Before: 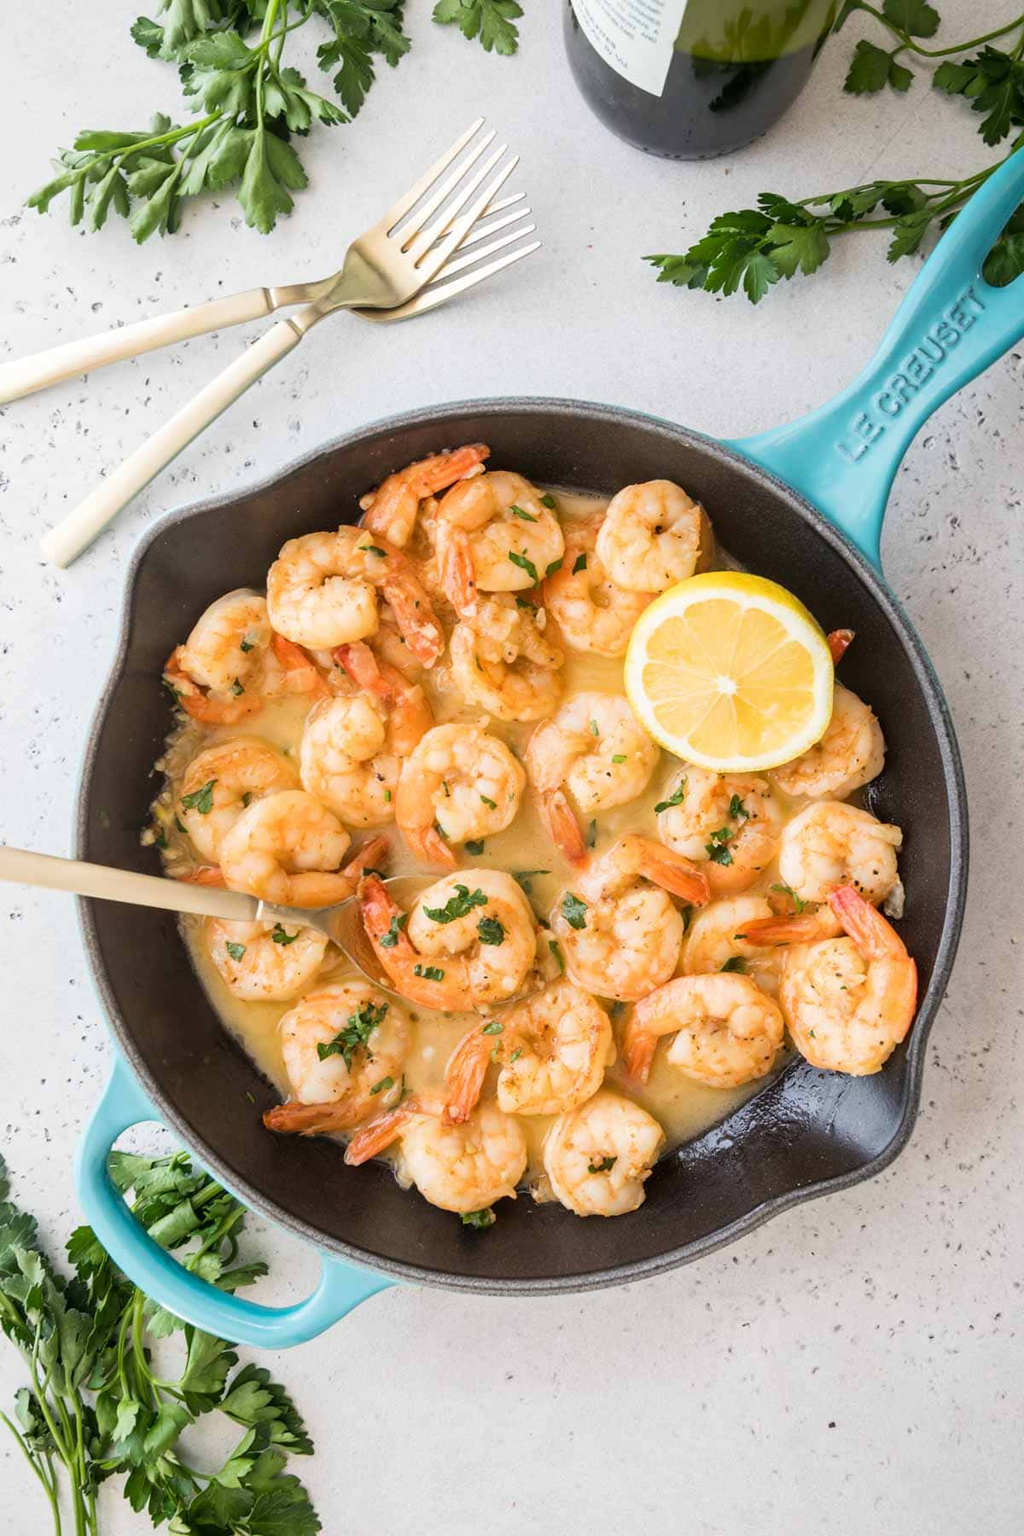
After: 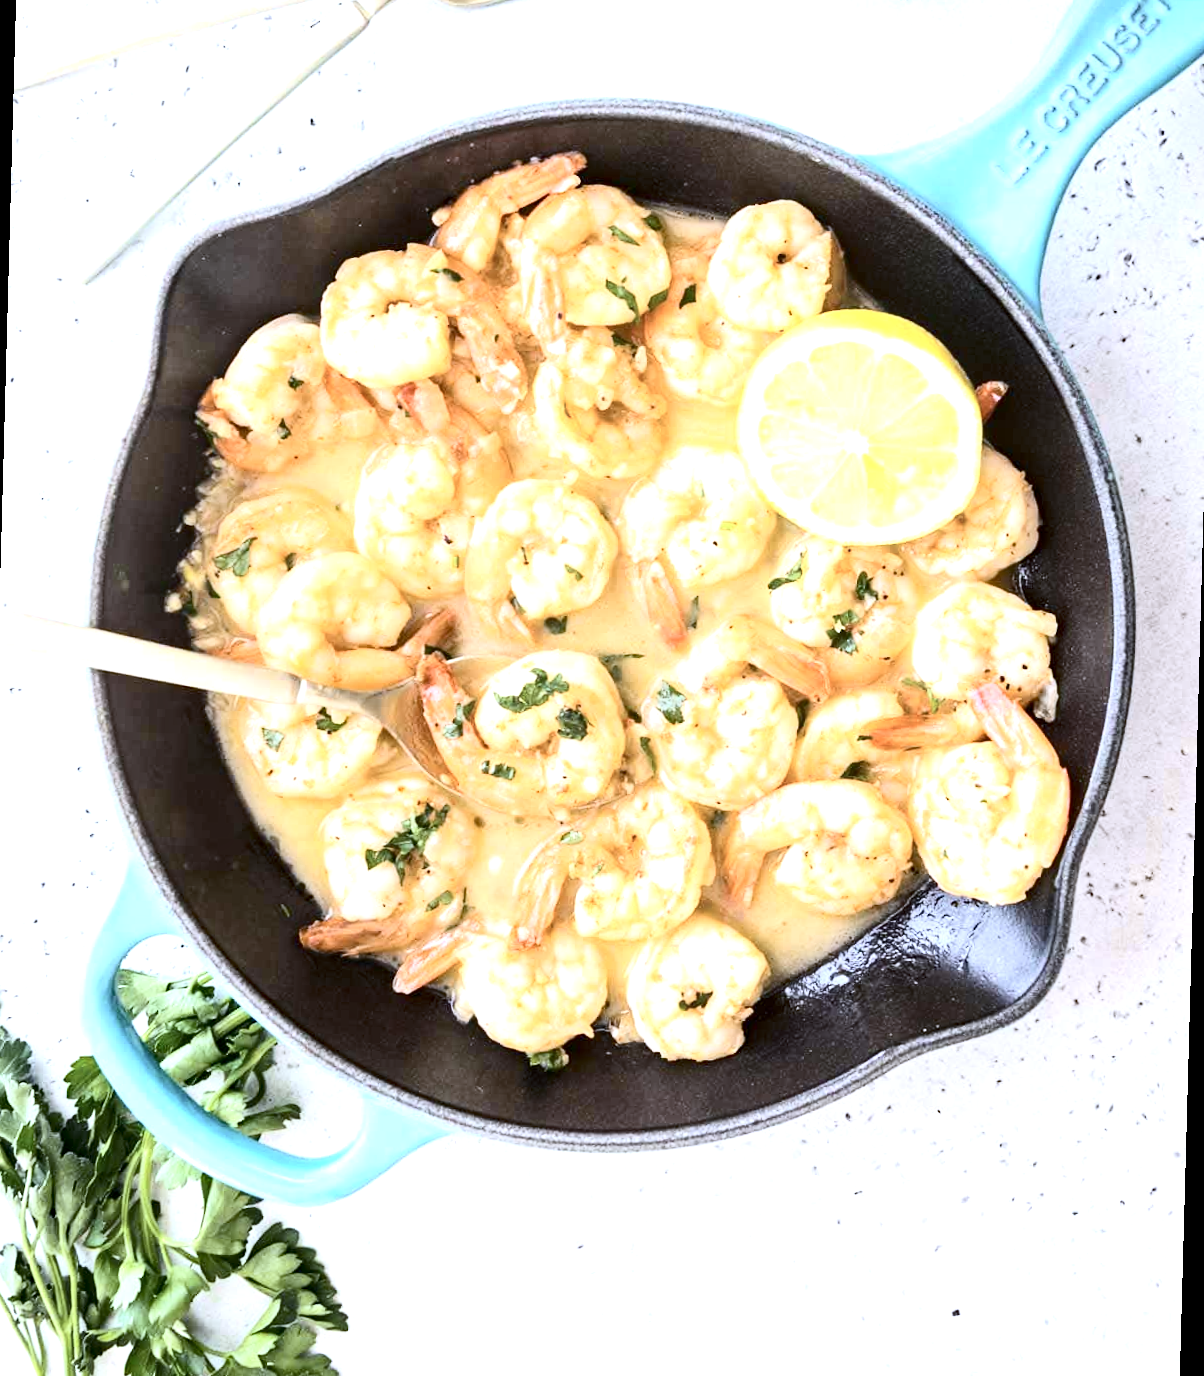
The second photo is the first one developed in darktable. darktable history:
contrast brightness saturation: contrast 0.25, saturation -0.31
rotate and perspective: rotation 1.57°, crop left 0.018, crop right 0.982, crop top 0.039, crop bottom 0.961
exposure: black level correction 0.001, exposure 1 EV, compensate highlight preservation false
haze removal: compatibility mode true, adaptive false
white balance: red 0.948, green 1.02, blue 1.176
crop and rotate: top 18.507%
